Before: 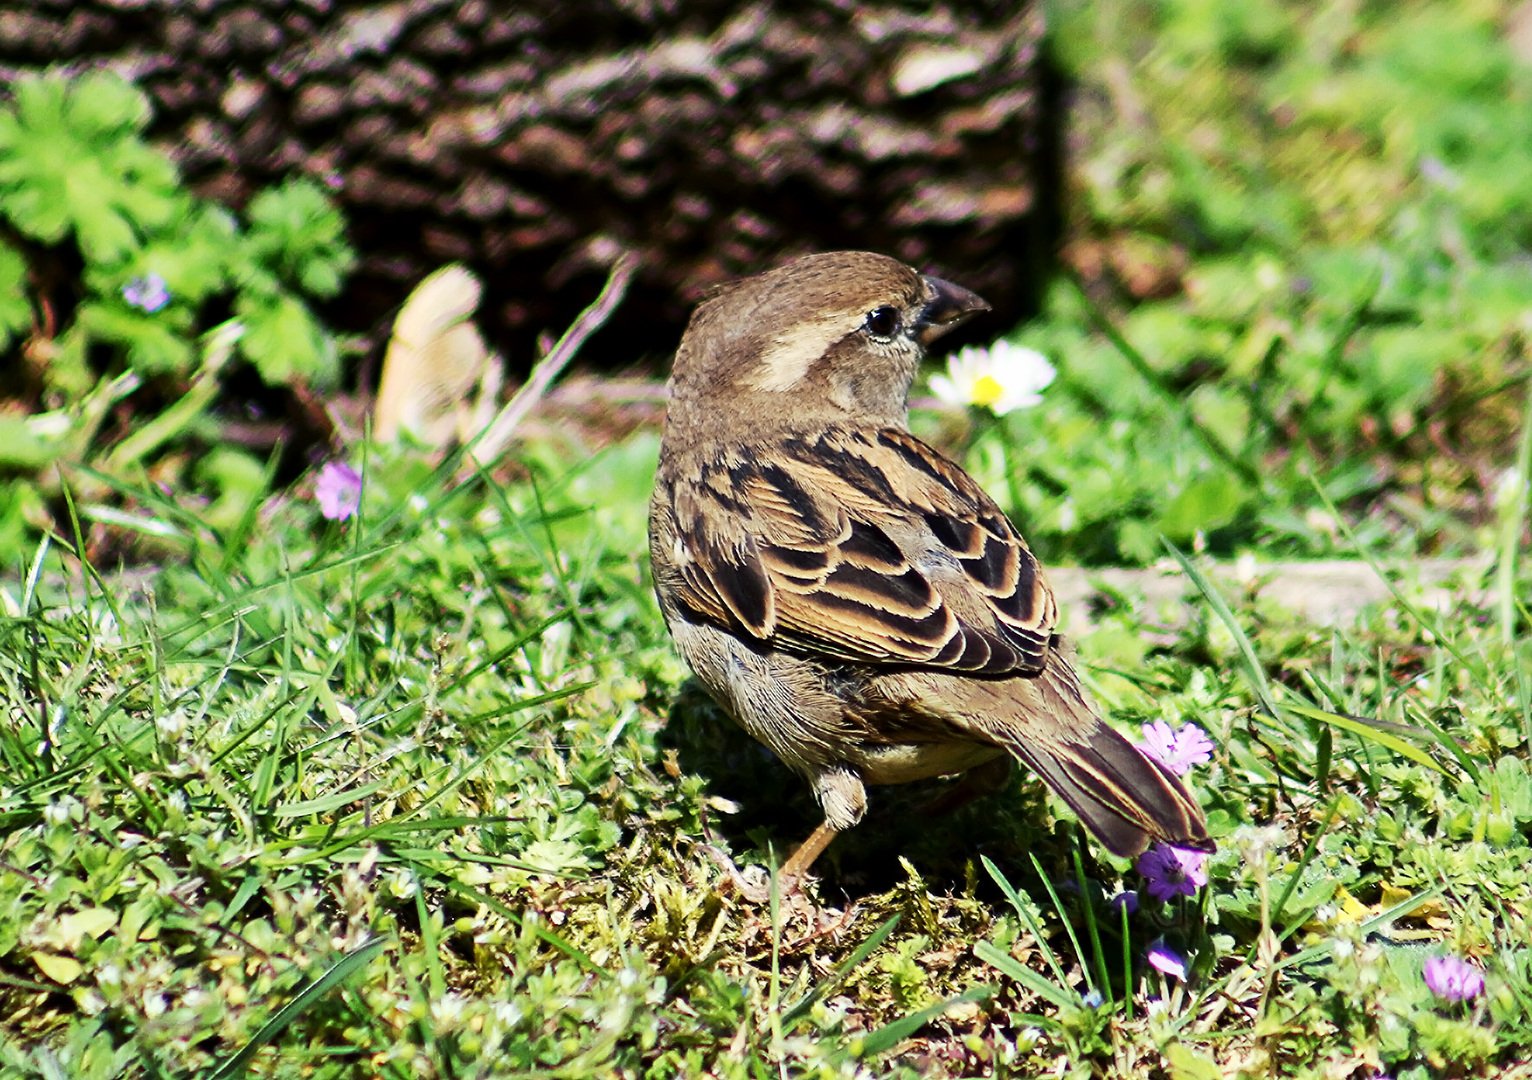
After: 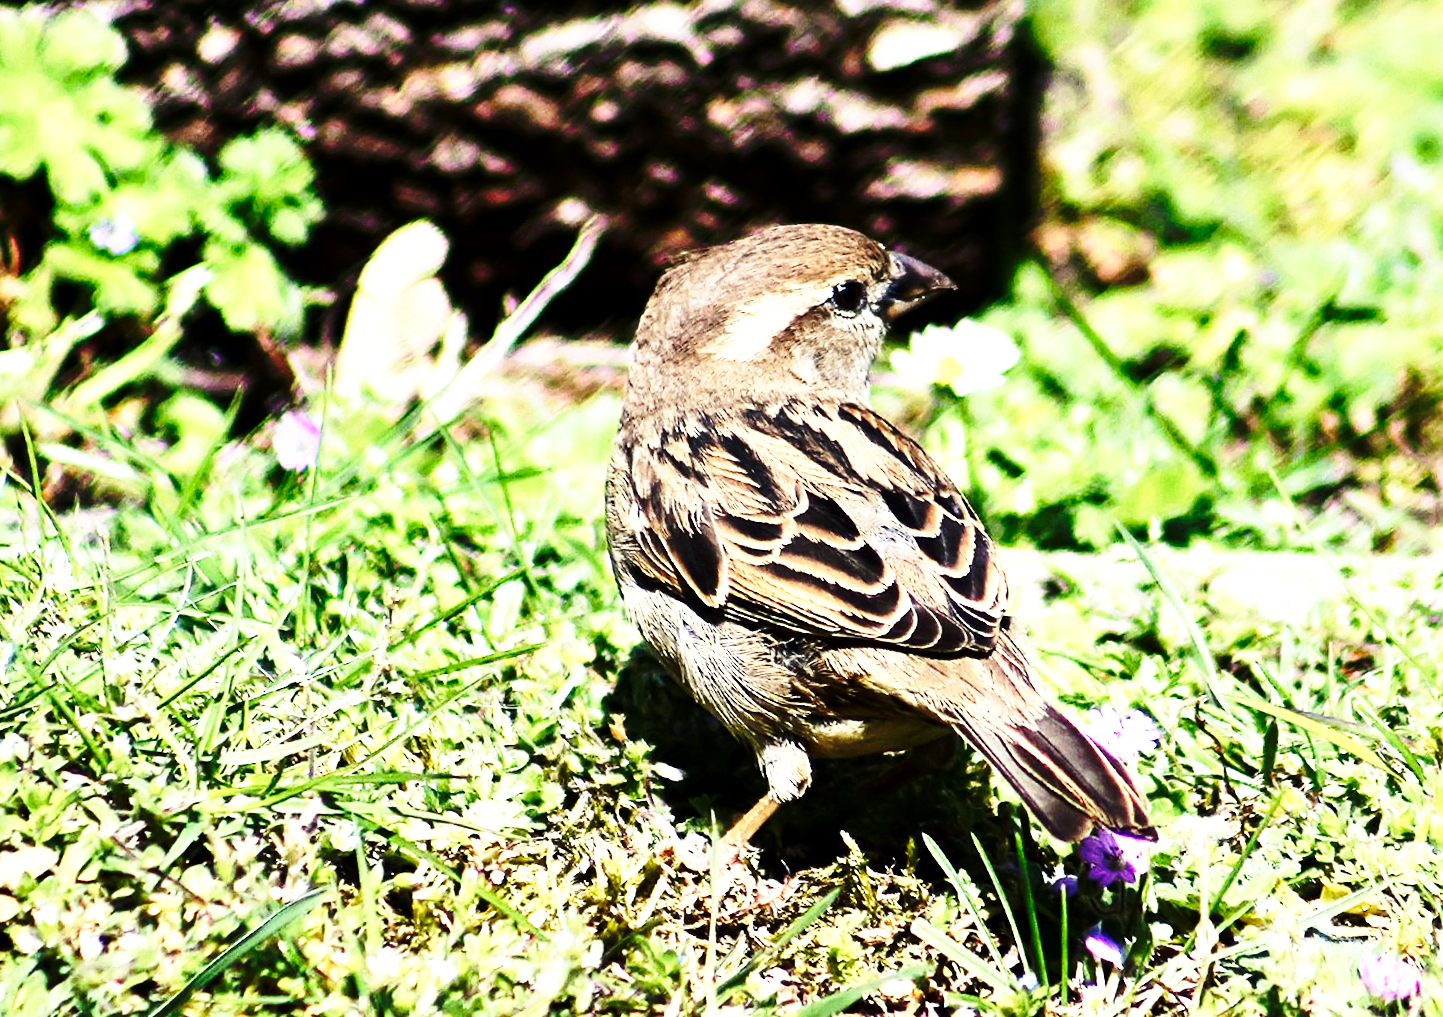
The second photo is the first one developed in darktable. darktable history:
tone equalizer: -8 EV -0.732 EV, -7 EV -0.723 EV, -6 EV -0.594 EV, -5 EV -0.415 EV, -3 EV 0.395 EV, -2 EV 0.6 EV, -1 EV 0.679 EV, +0 EV 0.752 EV, edges refinement/feathering 500, mask exposure compensation -1.57 EV, preserve details no
crop and rotate: angle -2.52°
base curve: curves: ch0 [(0, 0) (0.032, 0.037) (0.105, 0.228) (0.435, 0.76) (0.856, 0.983) (1, 1)], preserve colors none
